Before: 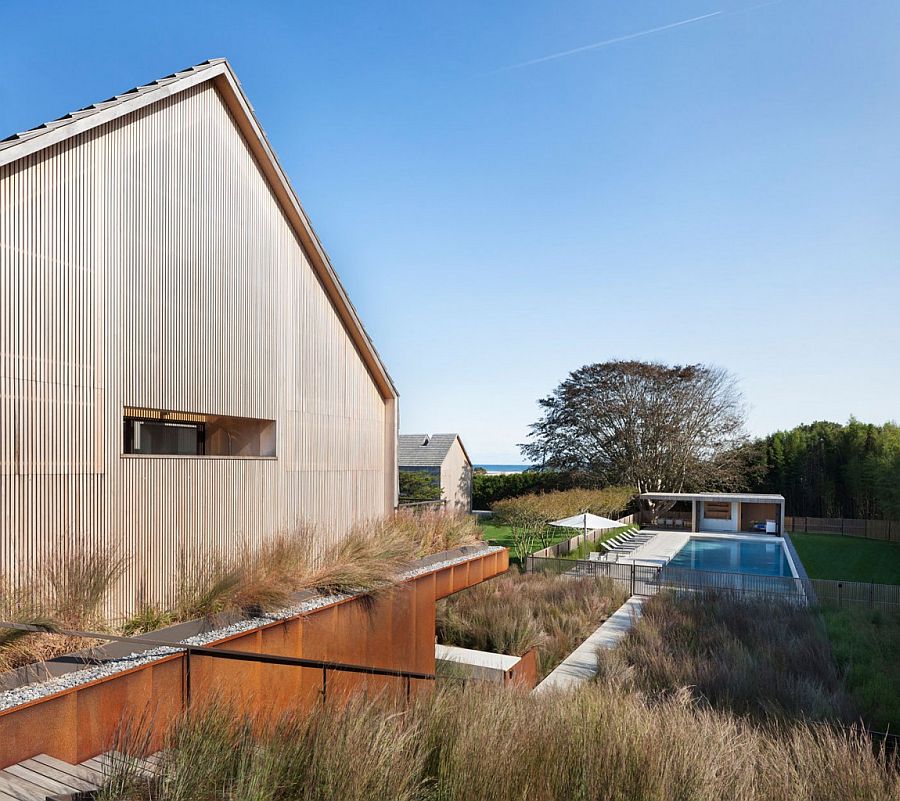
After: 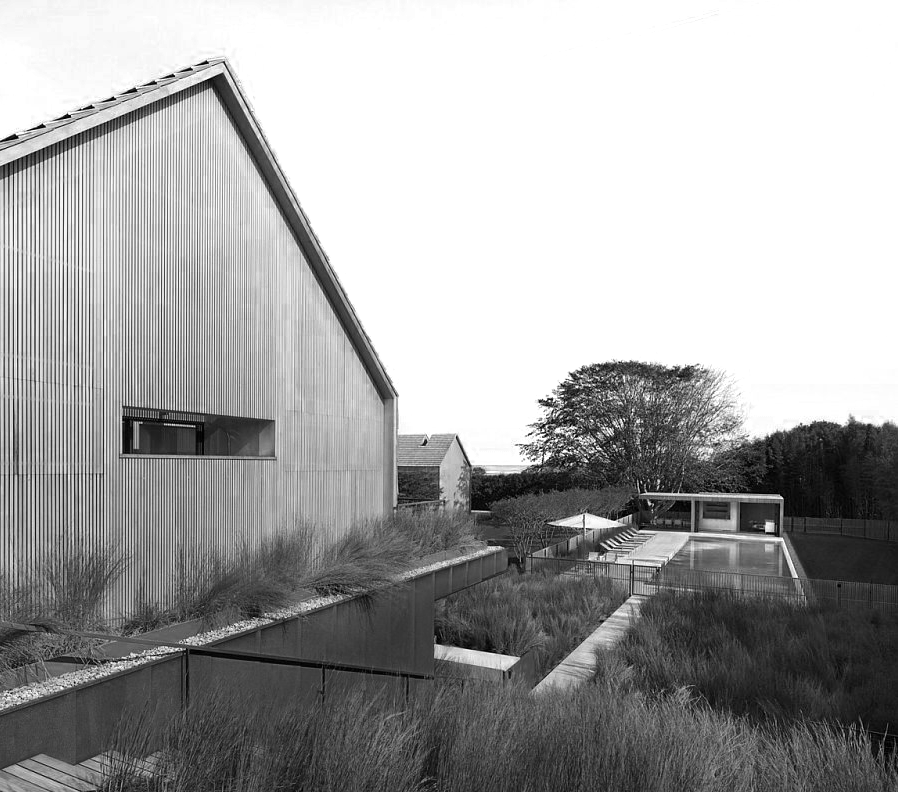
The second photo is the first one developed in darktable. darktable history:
crop: left 0.143%
color zones: curves: ch0 [(0.287, 0.048) (0.493, 0.484) (0.737, 0.816)]; ch1 [(0, 0) (0.143, 0) (0.286, 0) (0.429, 0) (0.571, 0) (0.714, 0) (0.857, 0)]
